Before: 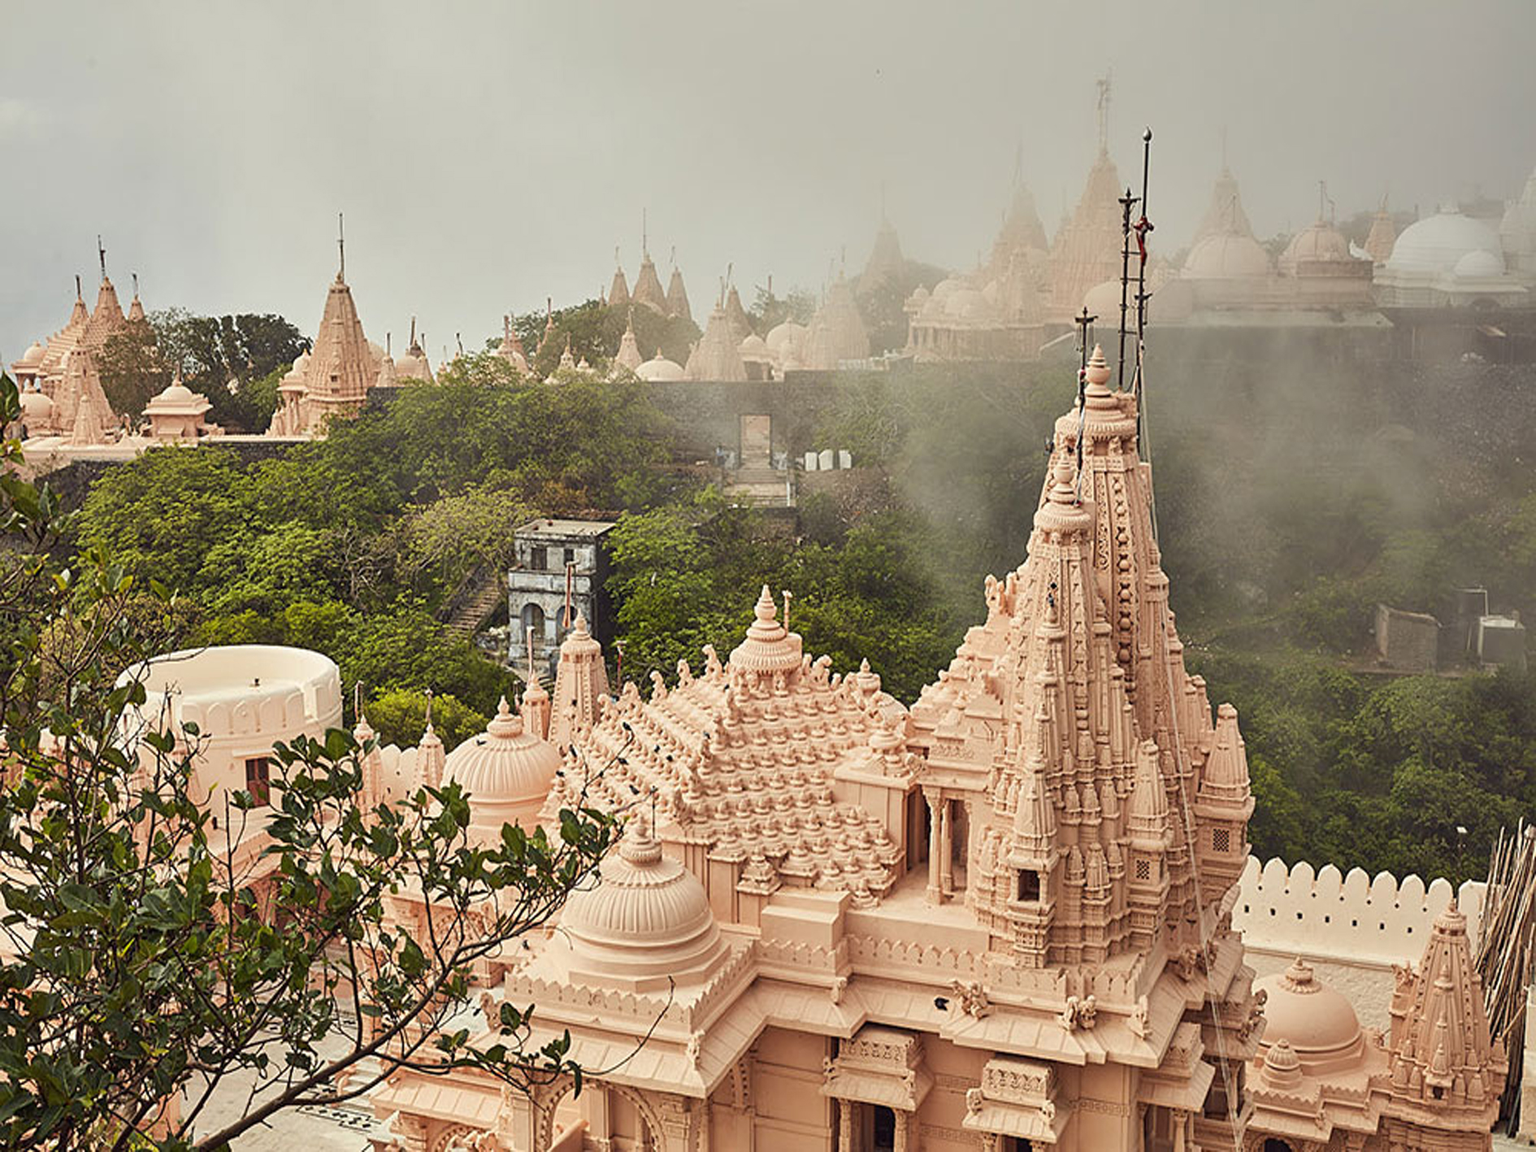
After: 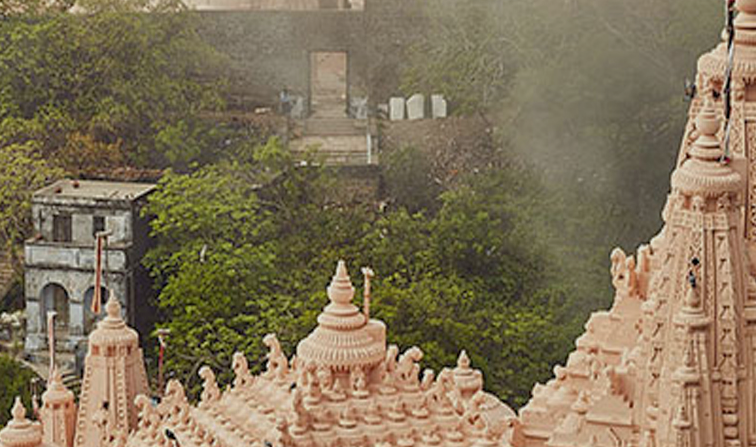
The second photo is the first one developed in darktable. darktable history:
crop: left 31.837%, top 32.417%, right 27.702%, bottom 35.977%
tone equalizer: -8 EV 0.265 EV, -7 EV 0.377 EV, -6 EV 0.394 EV, -5 EV 0.289 EV, -3 EV -0.257 EV, -2 EV -0.434 EV, -1 EV -0.391 EV, +0 EV -0.262 EV, edges refinement/feathering 500, mask exposure compensation -1.57 EV, preserve details guided filter
